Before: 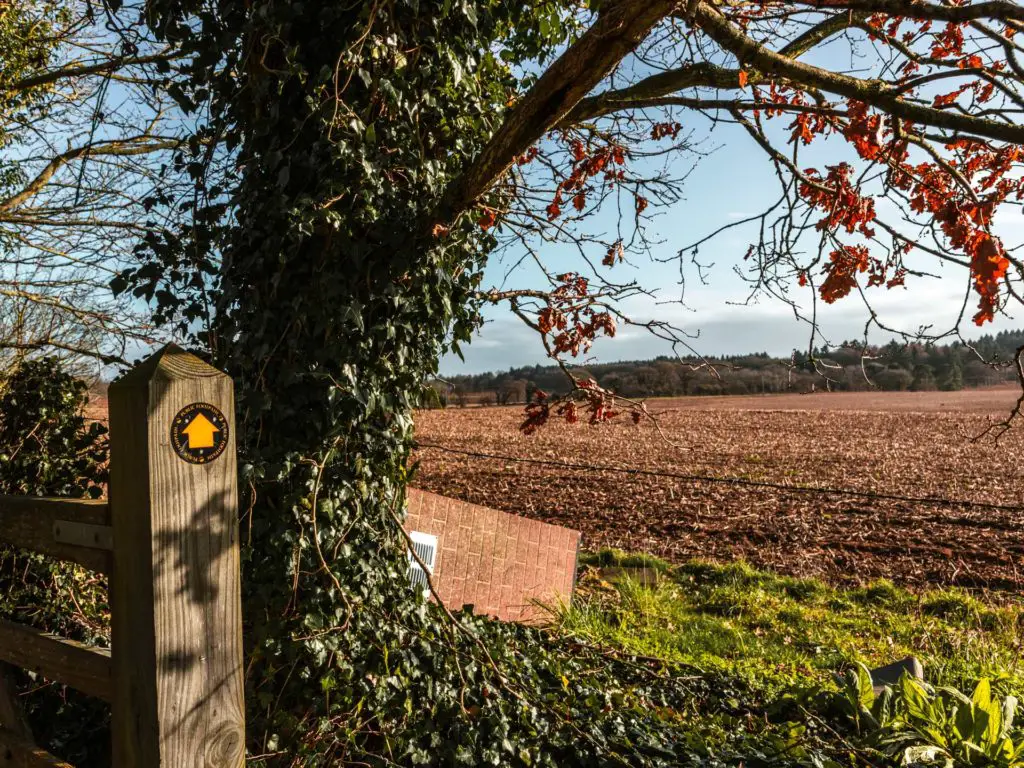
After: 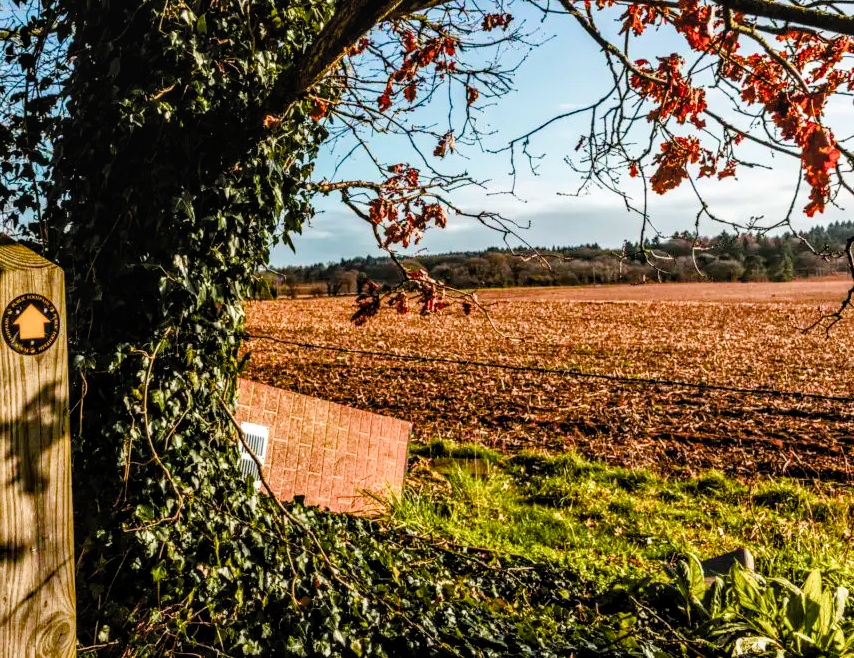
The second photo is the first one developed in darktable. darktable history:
crop: left 16.539%, top 14.3%
filmic rgb: black relative exposure -7.65 EV, white relative exposure 4.56 EV, threshold 2.96 EV, hardness 3.61, color science v4 (2020), enable highlight reconstruction true
color balance rgb: power › hue 208.43°, linear chroma grading › global chroma 8.754%, perceptual saturation grading › global saturation 20%, perceptual saturation grading › highlights -14.023%, perceptual saturation grading › shadows 49.612%
levels: mode automatic, levels [0, 0.476, 0.951]
local contrast: on, module defaults
haze removal: compatibility mode true, adaptive false
